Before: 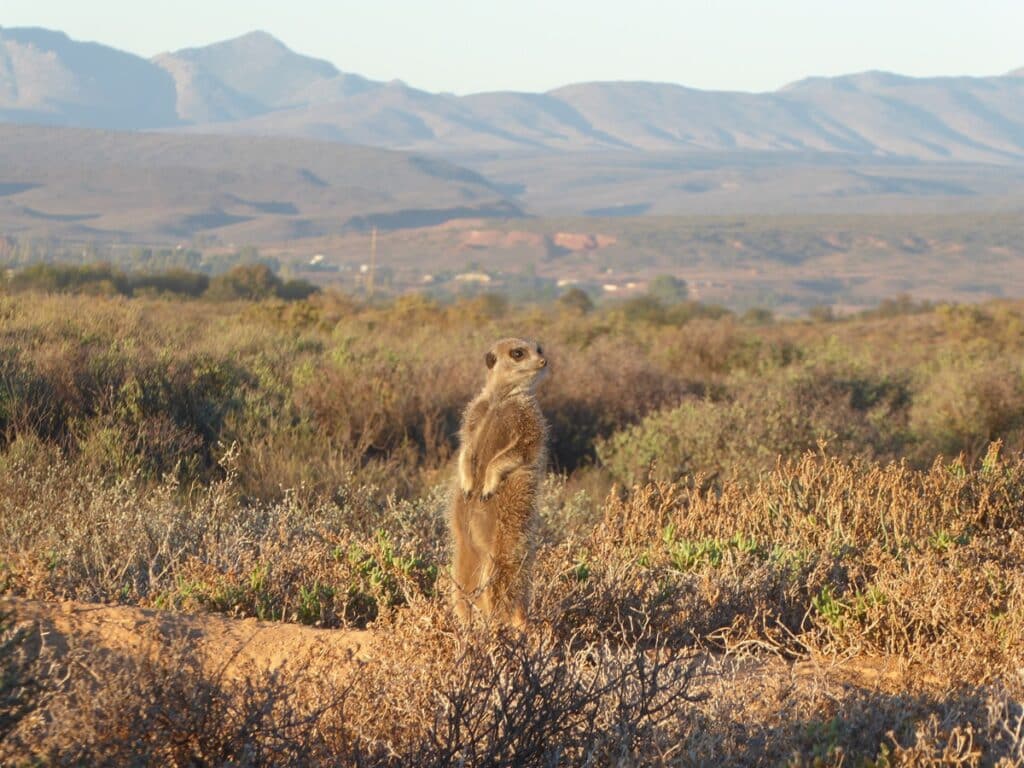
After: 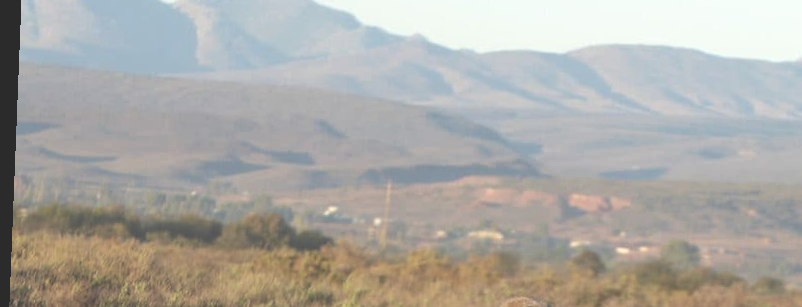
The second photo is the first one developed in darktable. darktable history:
rotate and perspective: rotation 2.27°, automatic cropping off
rgb levels: levels [[0.034, 0.472, 0.904], [0, 0.5, 1], [0, 0.5, 1]]
exposure: black level correction -0.062, exposure -0.05 EV, compensate highlight preservation false
crop: left 0.579%, top 7.627%, right 23.167%, bottom 54.275%
